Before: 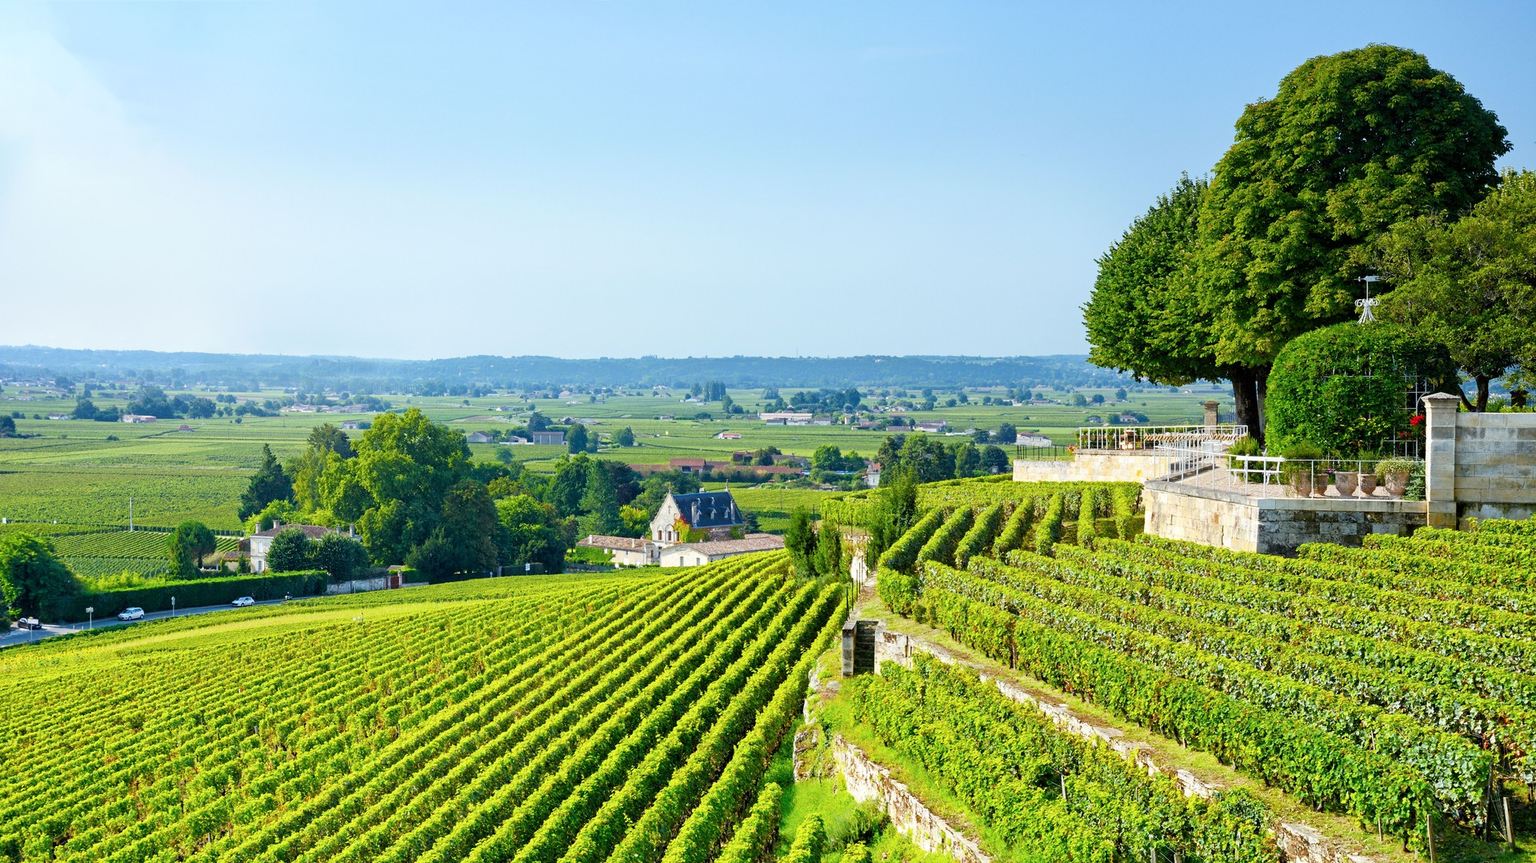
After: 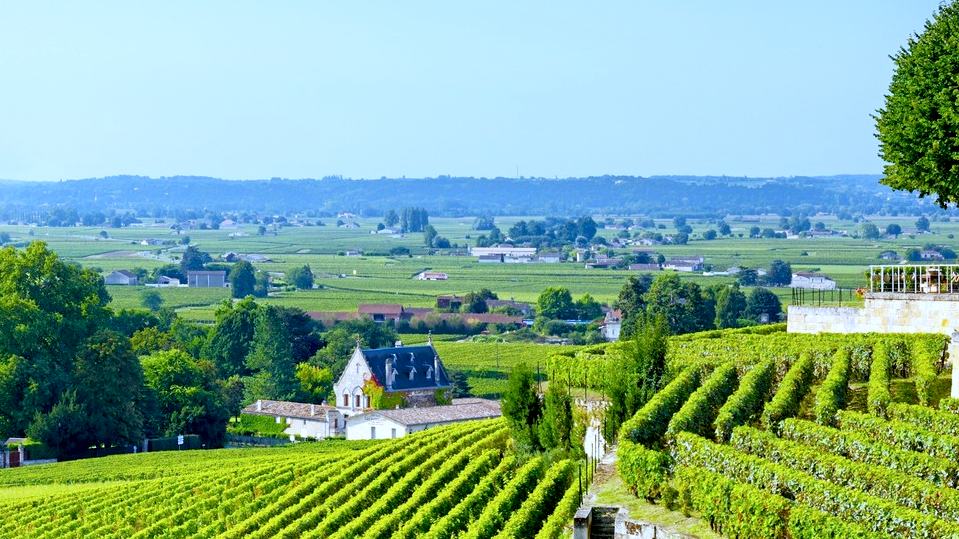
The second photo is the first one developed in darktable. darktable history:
crop: left 25%, top 25%, right 25%, bottom 25%
exposure: black level correction 0.01, exposure 0.011 EV, compensate highlight preservation false
white balance: red 0.948, green 1.02, blue 1.176
